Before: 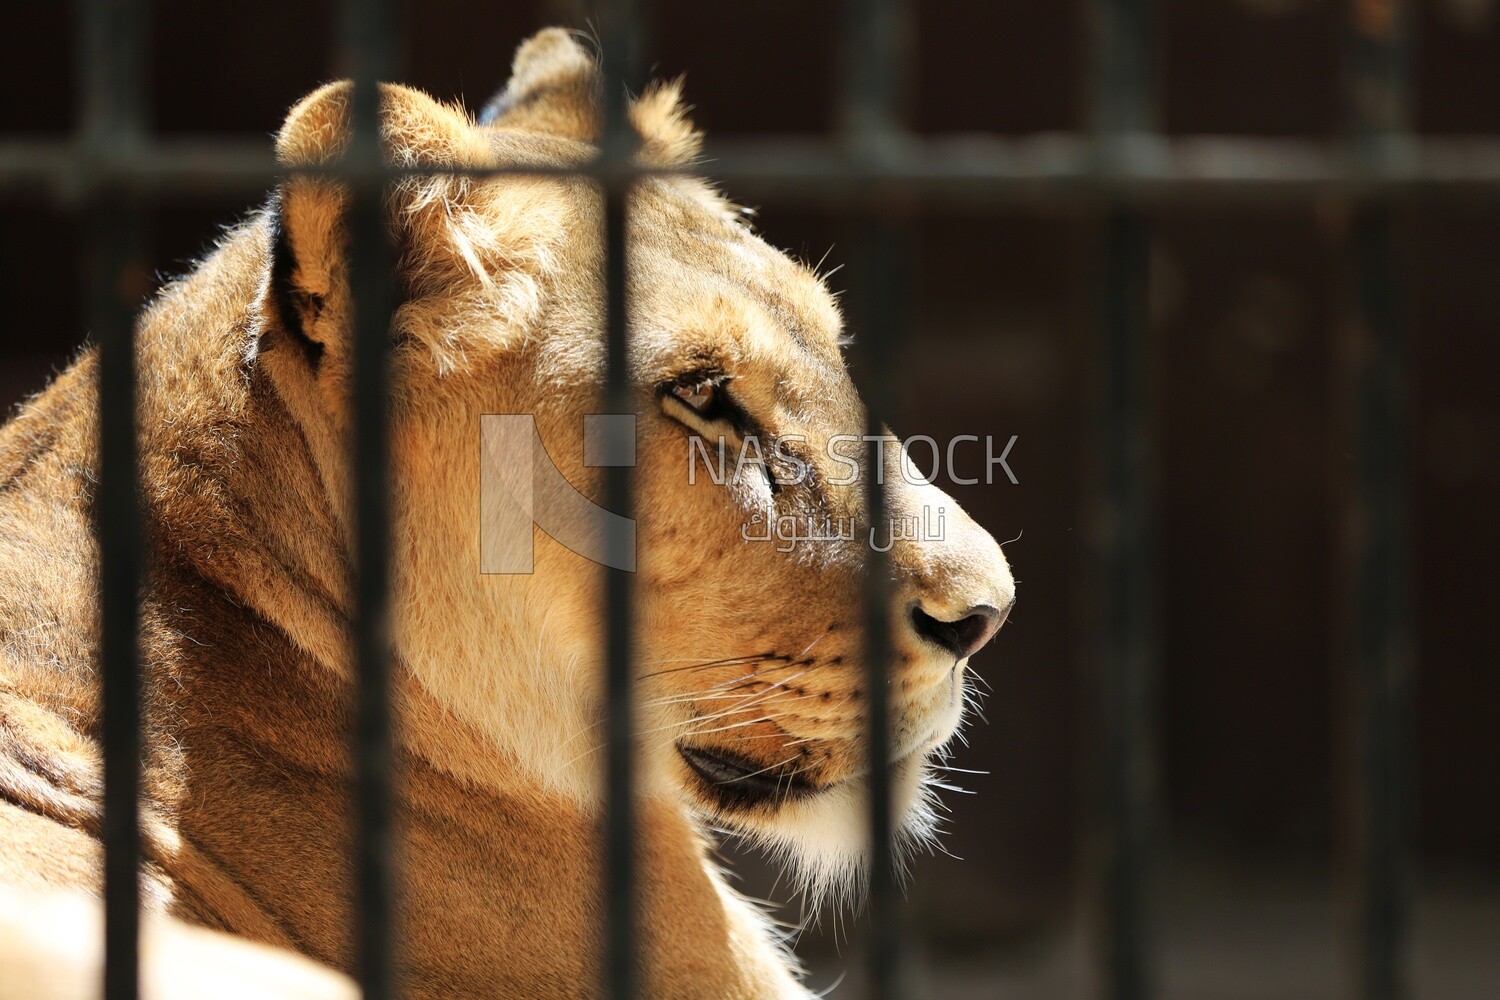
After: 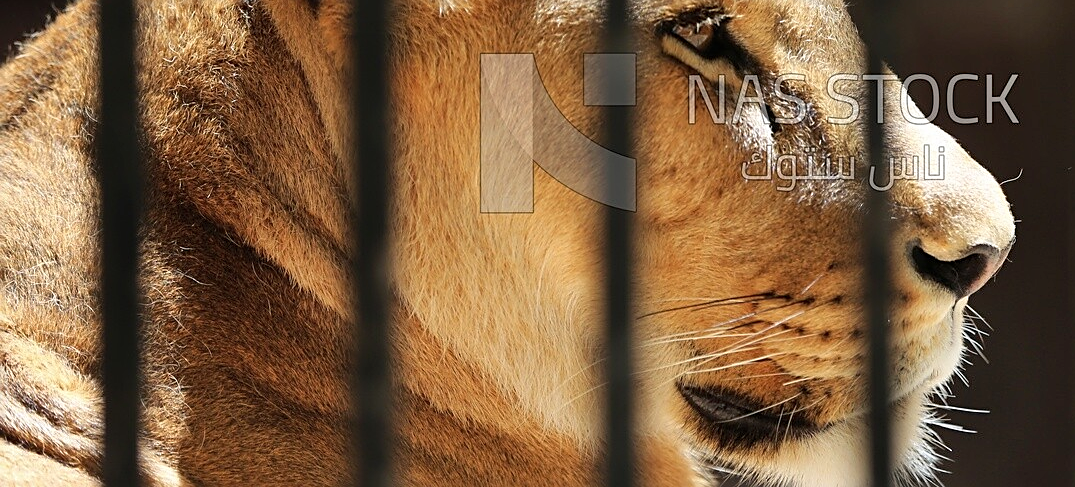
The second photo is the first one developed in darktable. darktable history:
shadows and highlights: low approximation 0.01, soften with gaussian
exposure: compensate exposure bias true, compensate highlight preservation false
crop: top 36.158%, right 28.291%, bottom 15.065%
sharpen: amount 0.49
